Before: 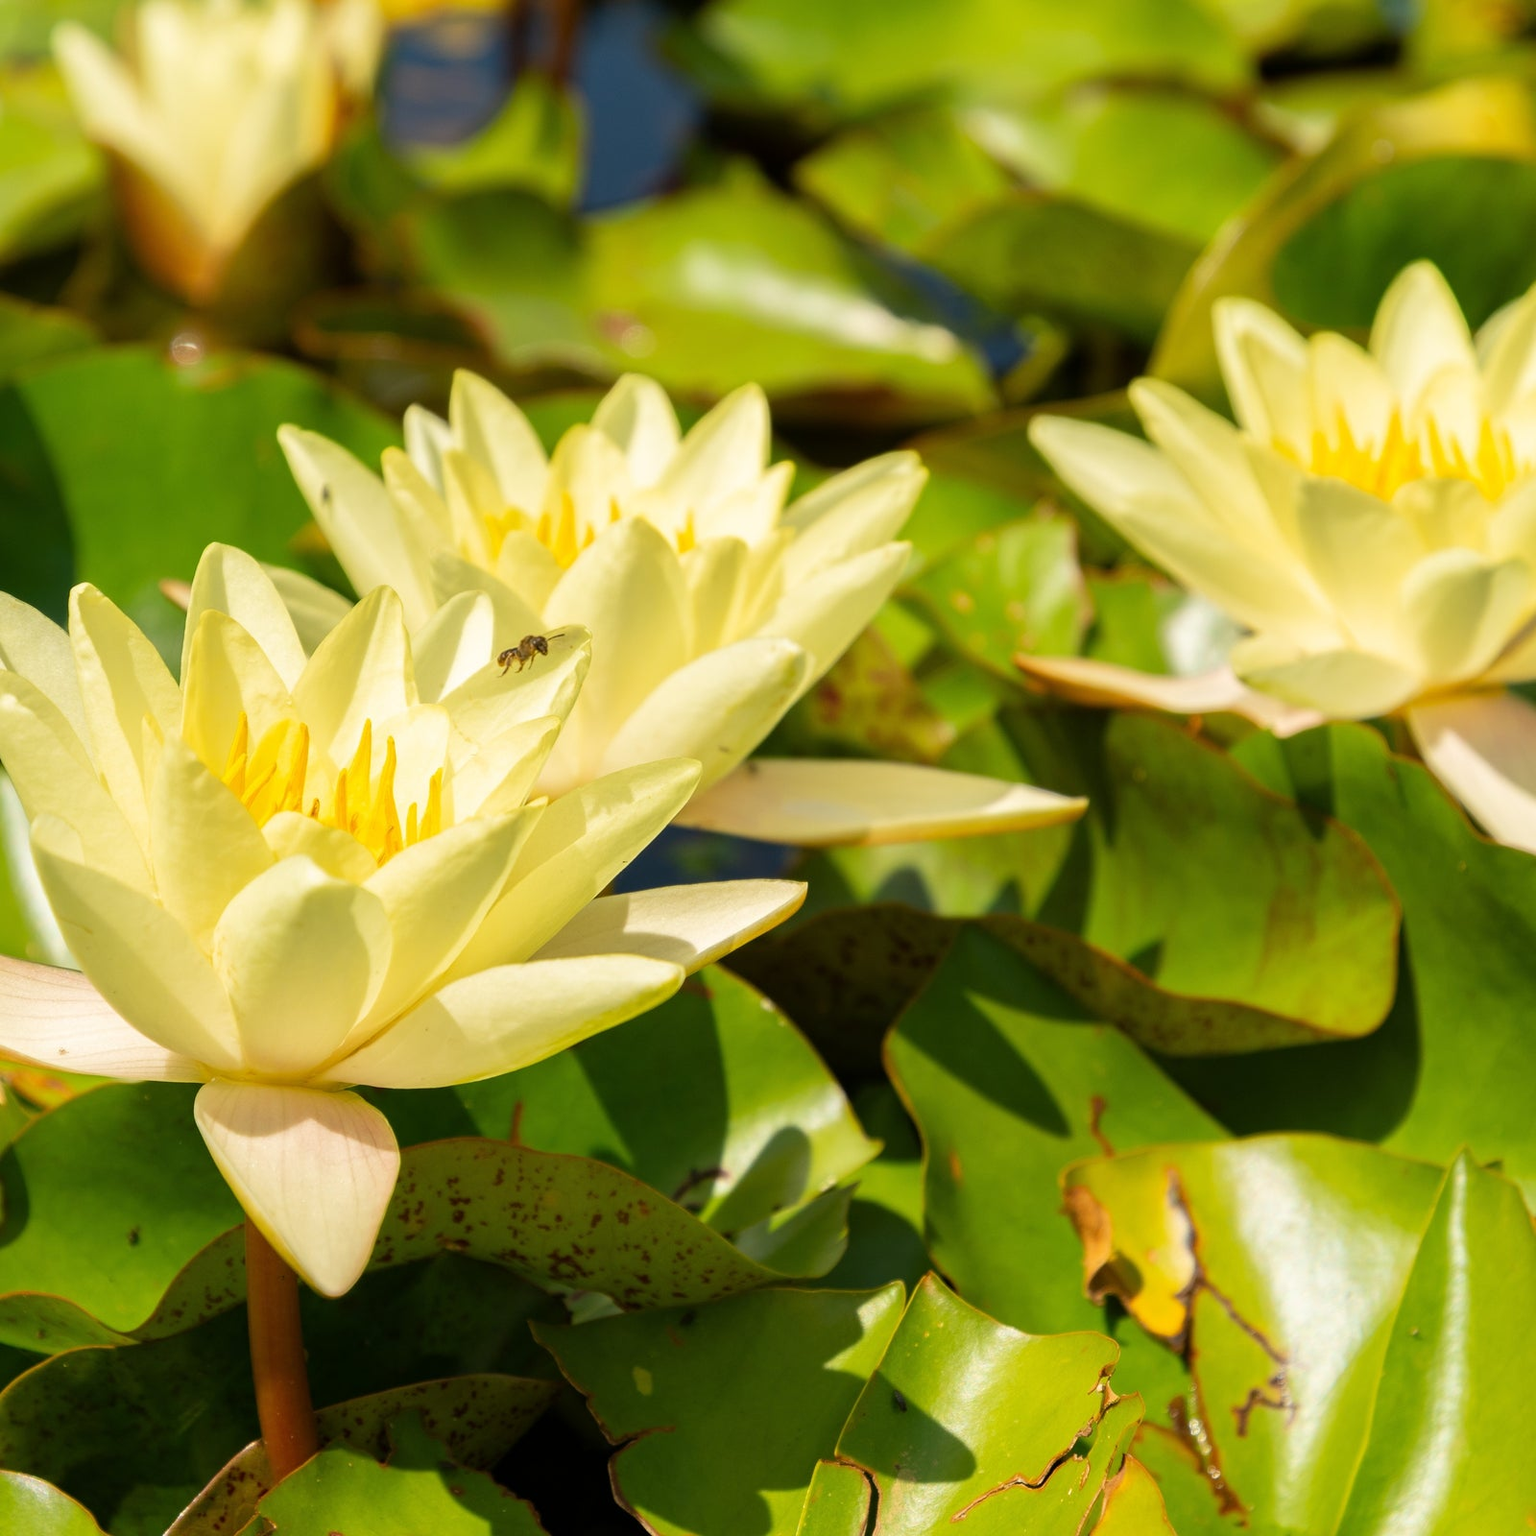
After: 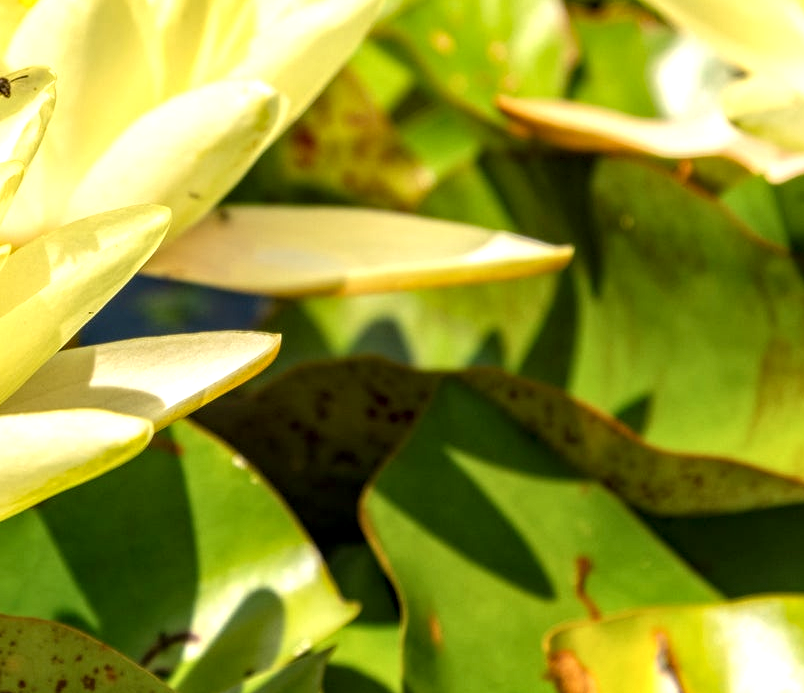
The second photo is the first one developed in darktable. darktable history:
local contrast: highlights 25%, detail 150%
exposure: black level correction 0.001, exposure 0.5 EV, compensate exposure bias true, compensate highlight preservation false
crop: left 35.03%, top 36.625%, right 14.663%, bottom 20.057%
